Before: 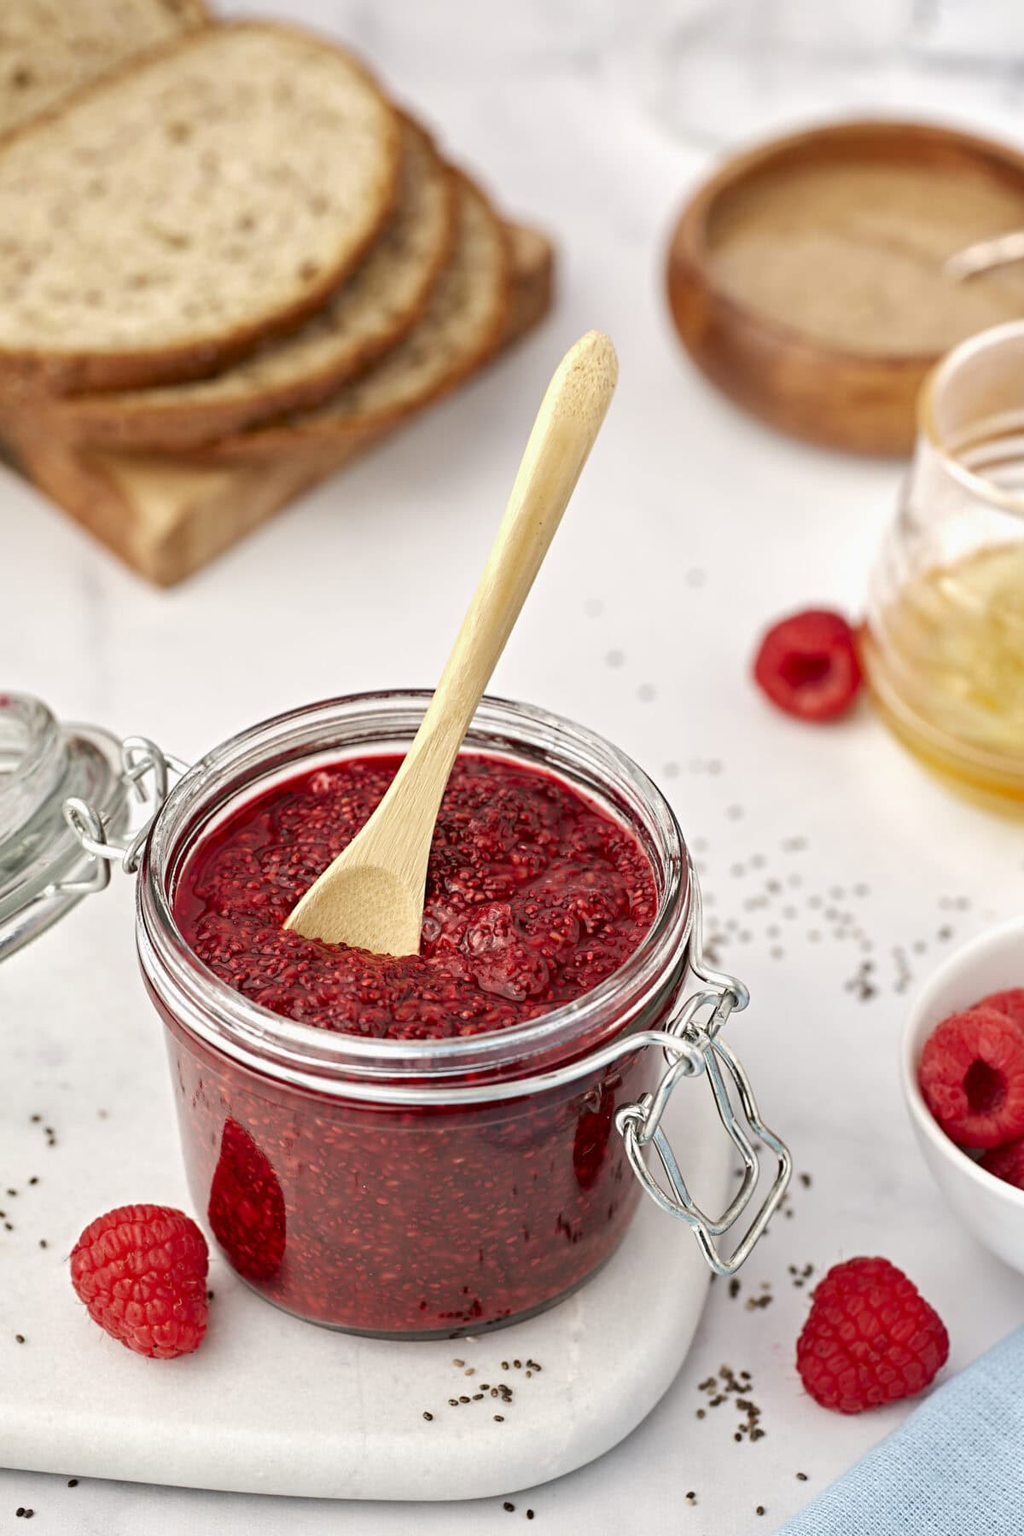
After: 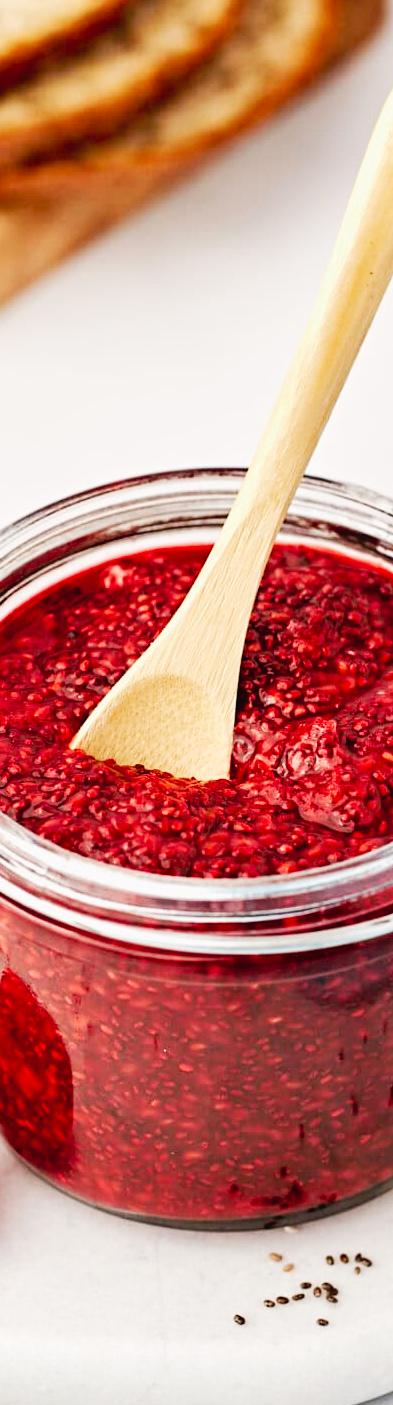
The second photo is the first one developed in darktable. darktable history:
tone curve: curves: ch0 [(0, 0.021) (0.148, 0.076) (0.232, 0.191) (0.398, 0.423) (0.572, 0.672) (0.705, 0.812) (0.877, 0.931) (0.99, 0.987)]; ch1 [(0, 0) (0.377, 0.325) (0.493, 0.486) (0.508, 0.502) (0.515, 0.514) (0.554, 0.586) (0.623, 0.658) (0.701, 0.704) (0.778, 0.751) (1, 1)]; ch2 [(0, 0) (0.431, 0.398) (0.485, 0.486) (0.495, 0.498) (0.511, 0.507) (0.58, 0.66) (0.679, 0.757) (0.749, 0.829) (1, 0.991)], preserve colors none
crop and rotate: left 21.906%, top 18.942%, right 45.293%, bottom 2.994%
